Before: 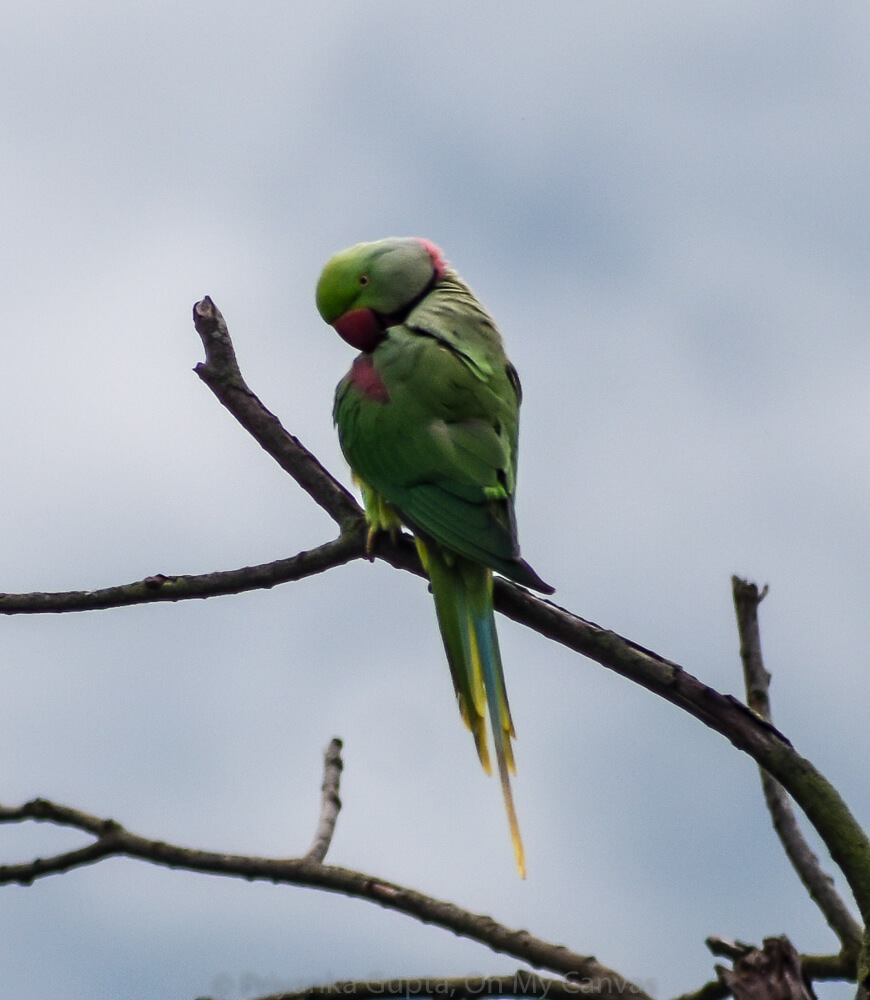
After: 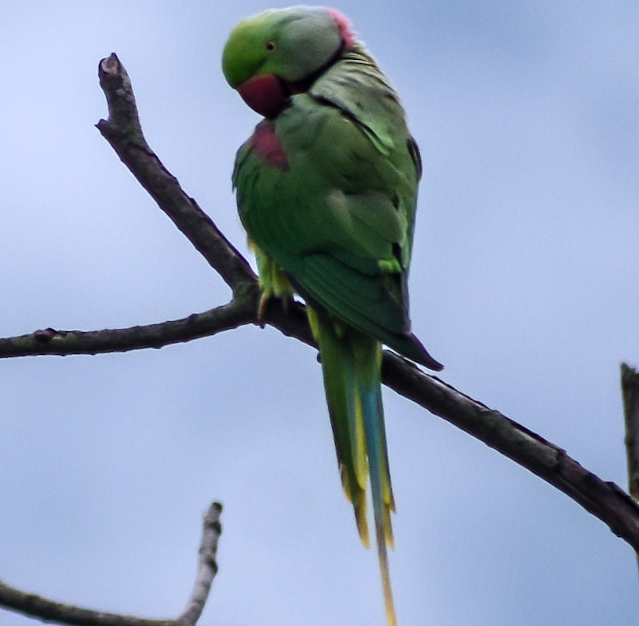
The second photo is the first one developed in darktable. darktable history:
color calibration: illuminant as shot in camera, x 0.37, y 0.382, temperature 4319.1 K
crop and rotate: angle -3.36°, left 9.747%, top 21.305%, right 11.912%, bottom 11.906%
